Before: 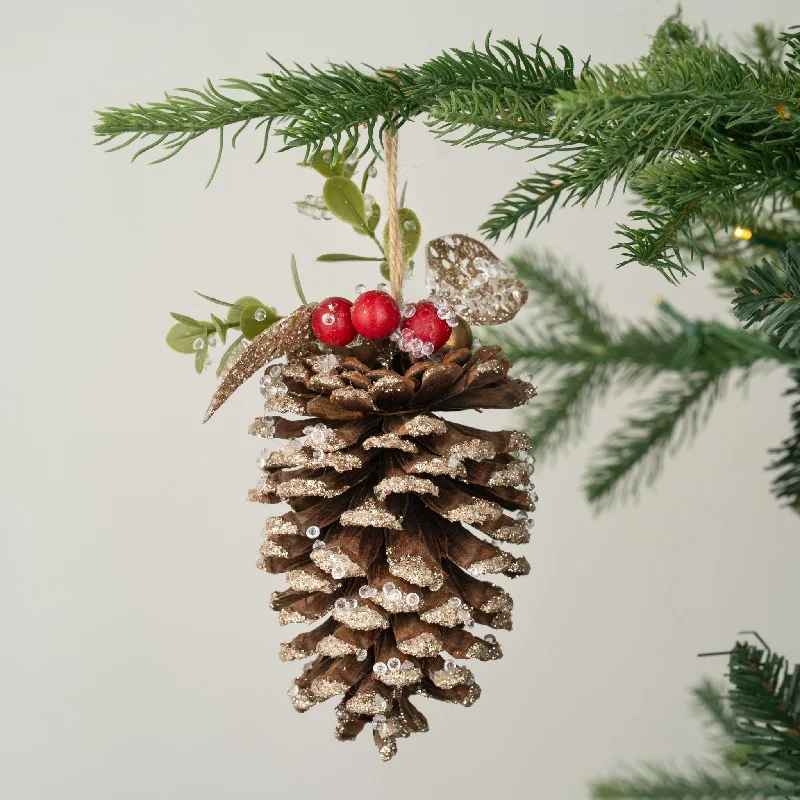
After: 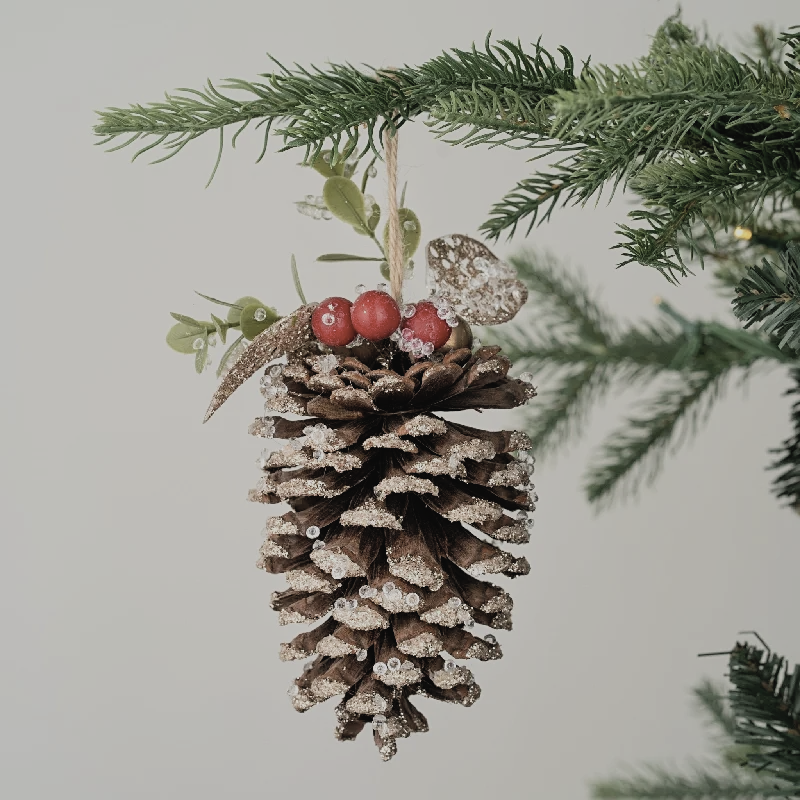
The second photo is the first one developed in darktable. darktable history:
sharpen: amount 0.215
contrast brightness saturation: contrast -0.052, saturation -0.414
filmic rgb: black relative exposure -7.65 EV, white relative exposure 4.56 EV, hardness 3.61, color science v6 (2022)
